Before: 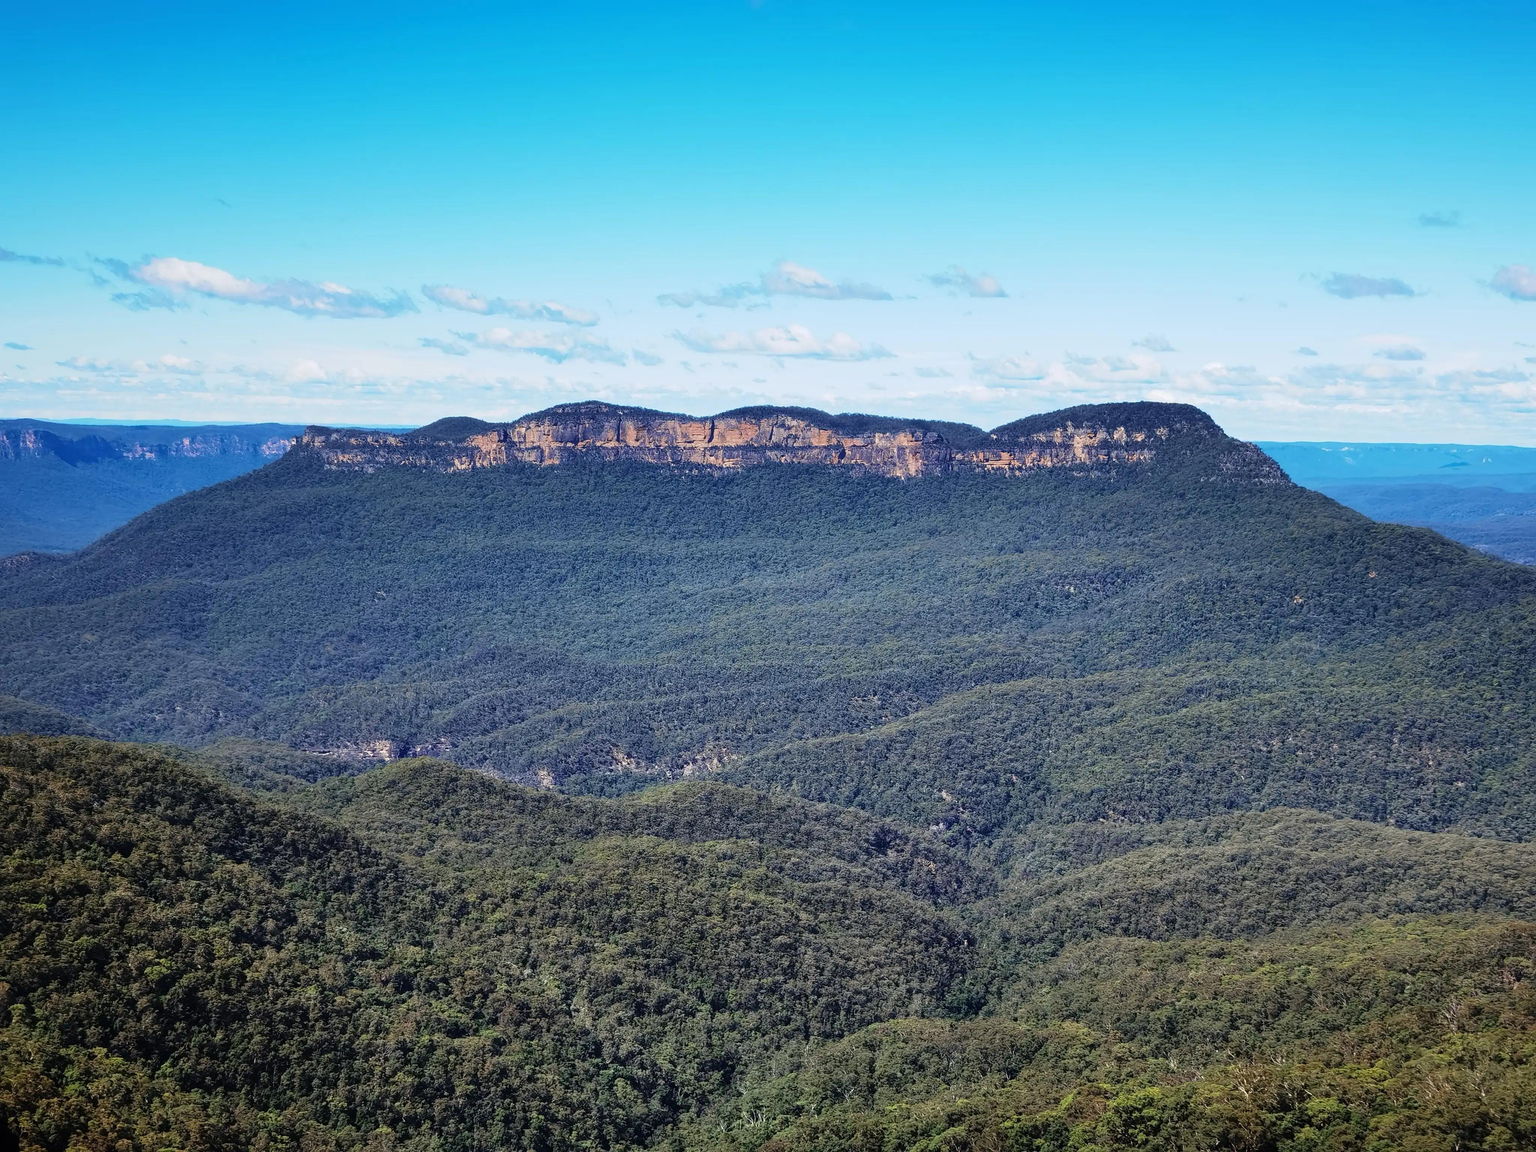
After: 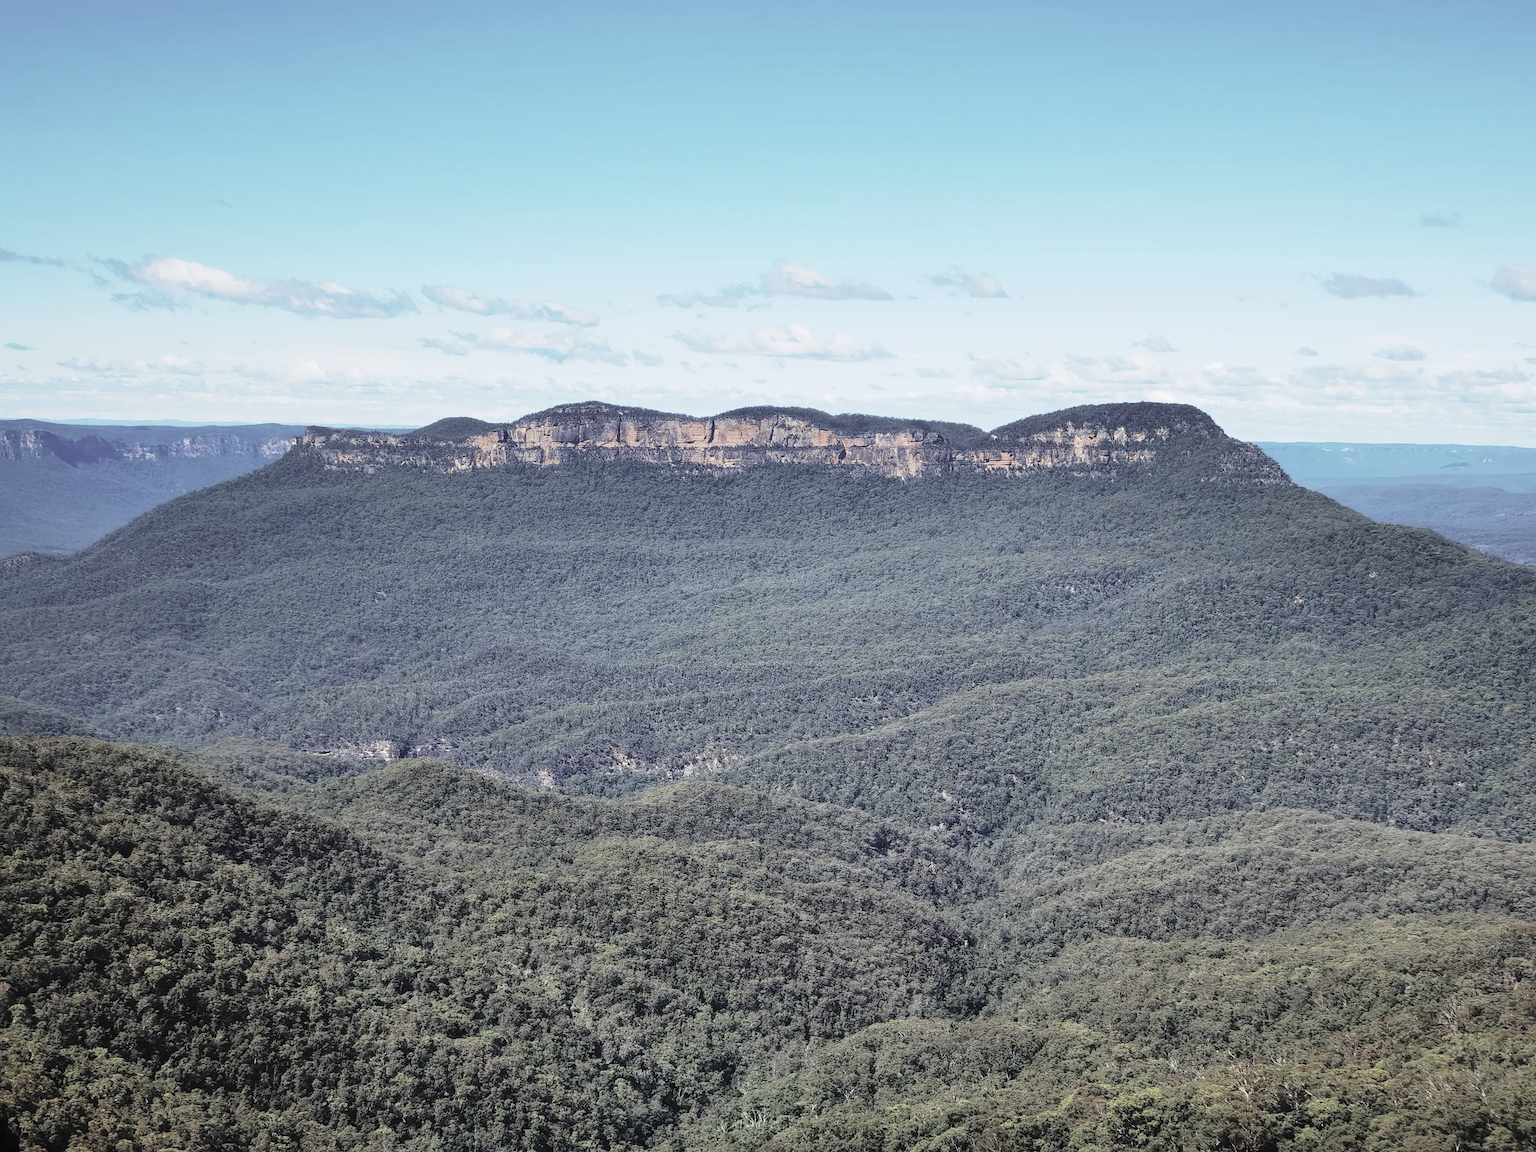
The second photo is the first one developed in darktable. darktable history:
contrast brightness saturation: brightness 0.18, saturation -0.5
grain: coarseness 0.81 ISO, strength 1.34%, mid-tones bias 0%
